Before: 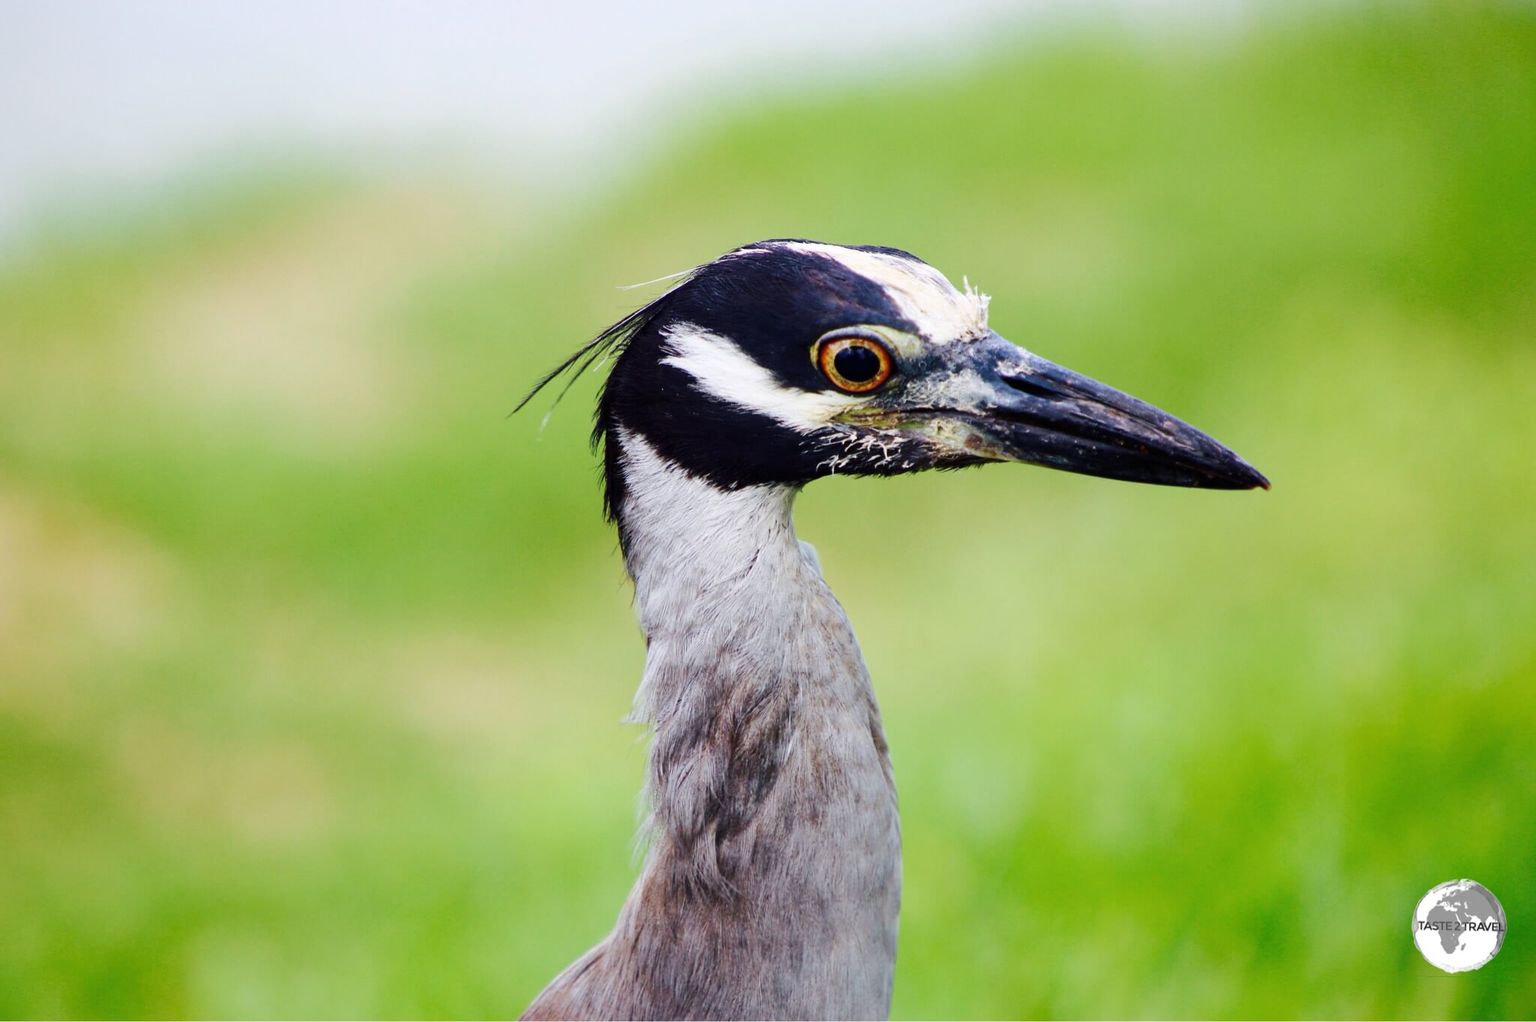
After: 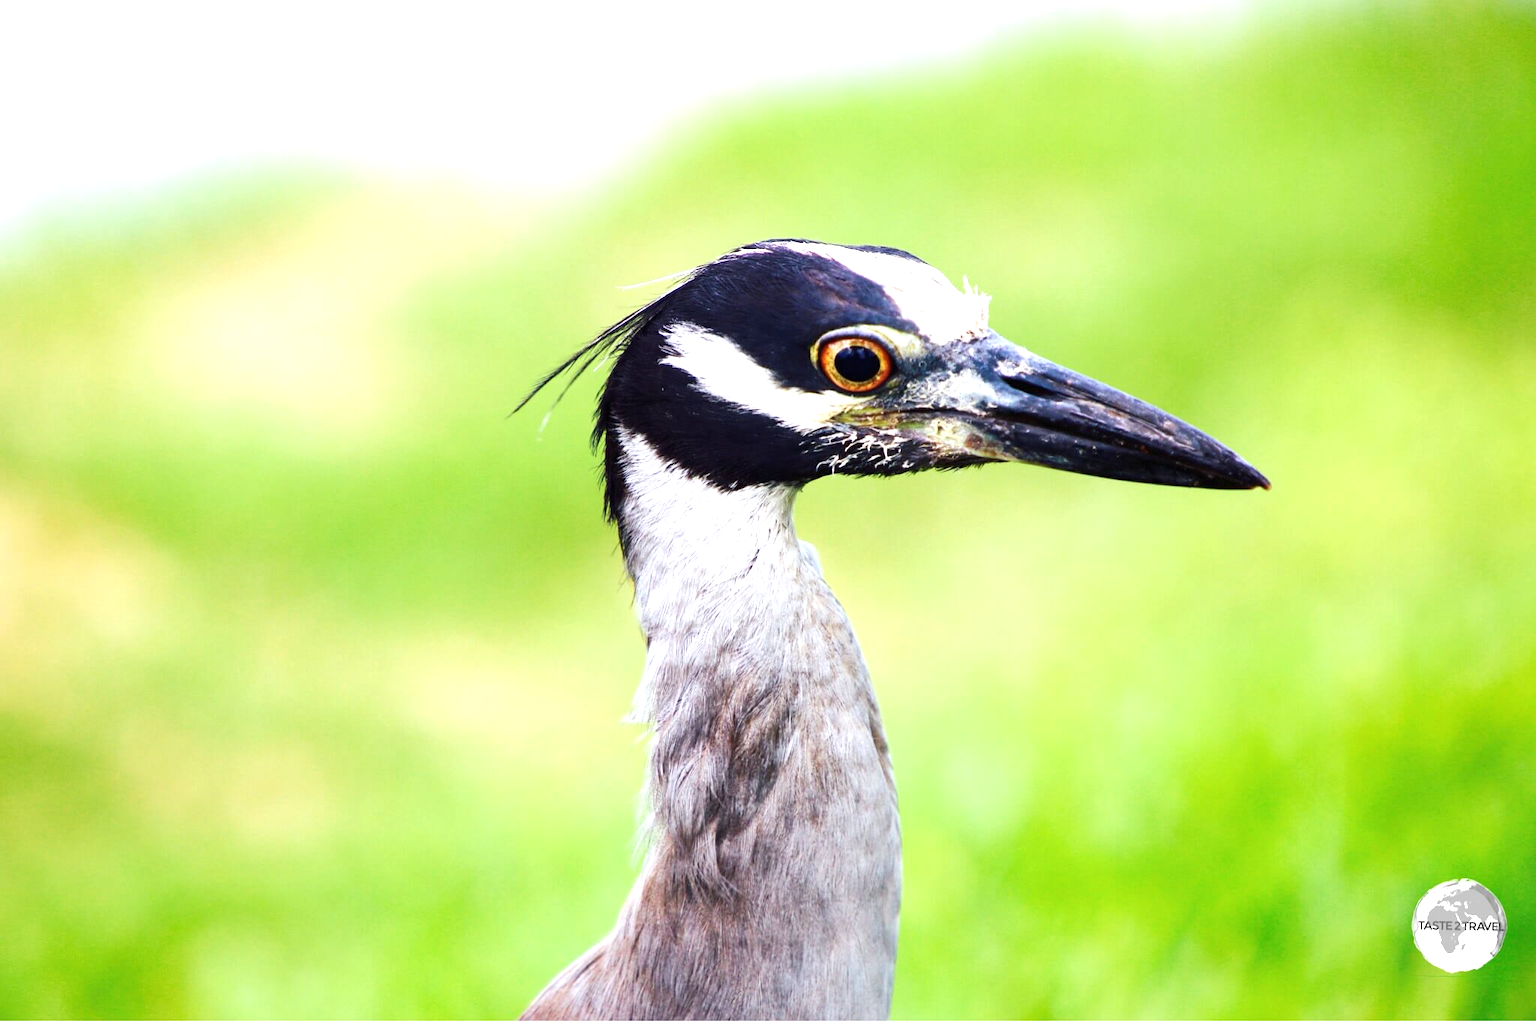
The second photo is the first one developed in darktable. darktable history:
exposure: black level correction 0, exposure 0.875 EV, compensate highlight preservation false
